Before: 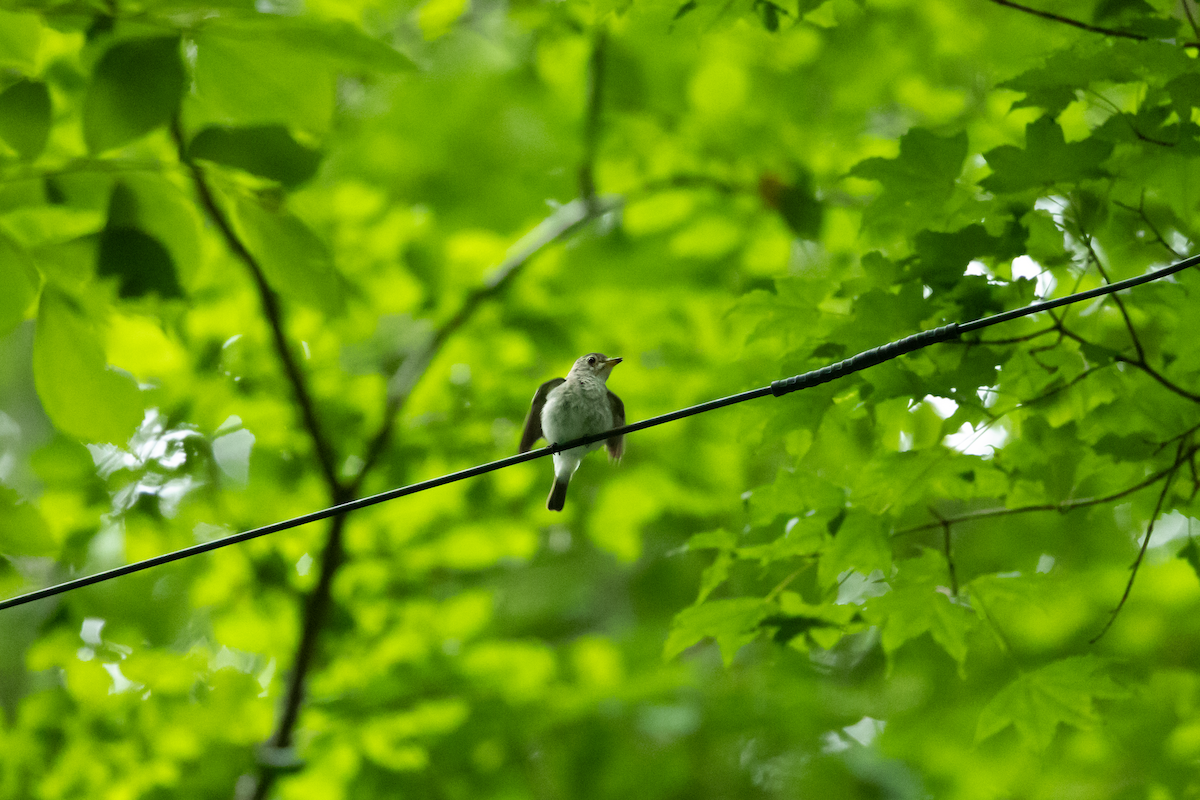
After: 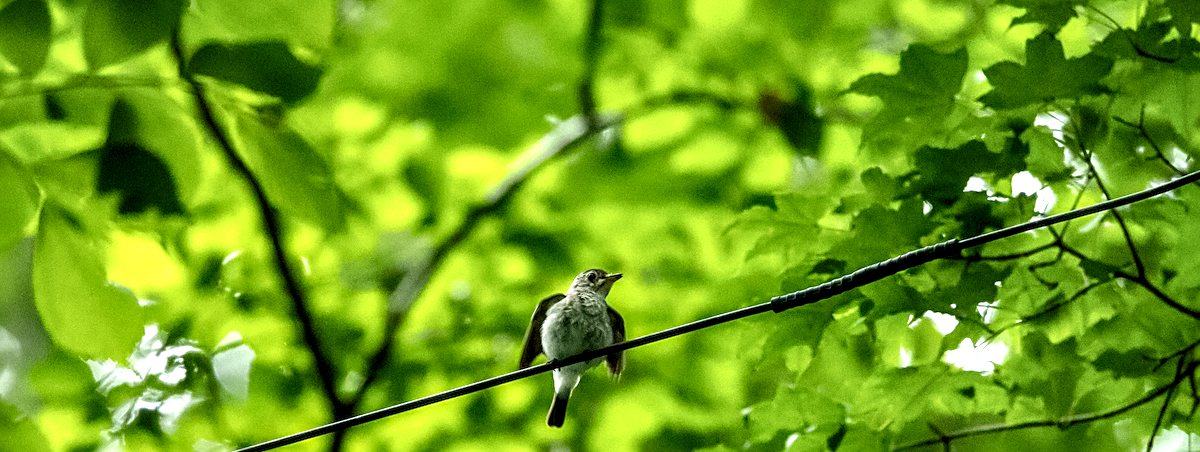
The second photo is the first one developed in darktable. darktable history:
crop and rotate: top 10.514%, bottom 32.939%
exposure: exposure 0.265 EV, compensate exposure bias true, compensate highlight preservation false
local contrast: highlights 17%, detail 185%
sharpen: on, module defaults
